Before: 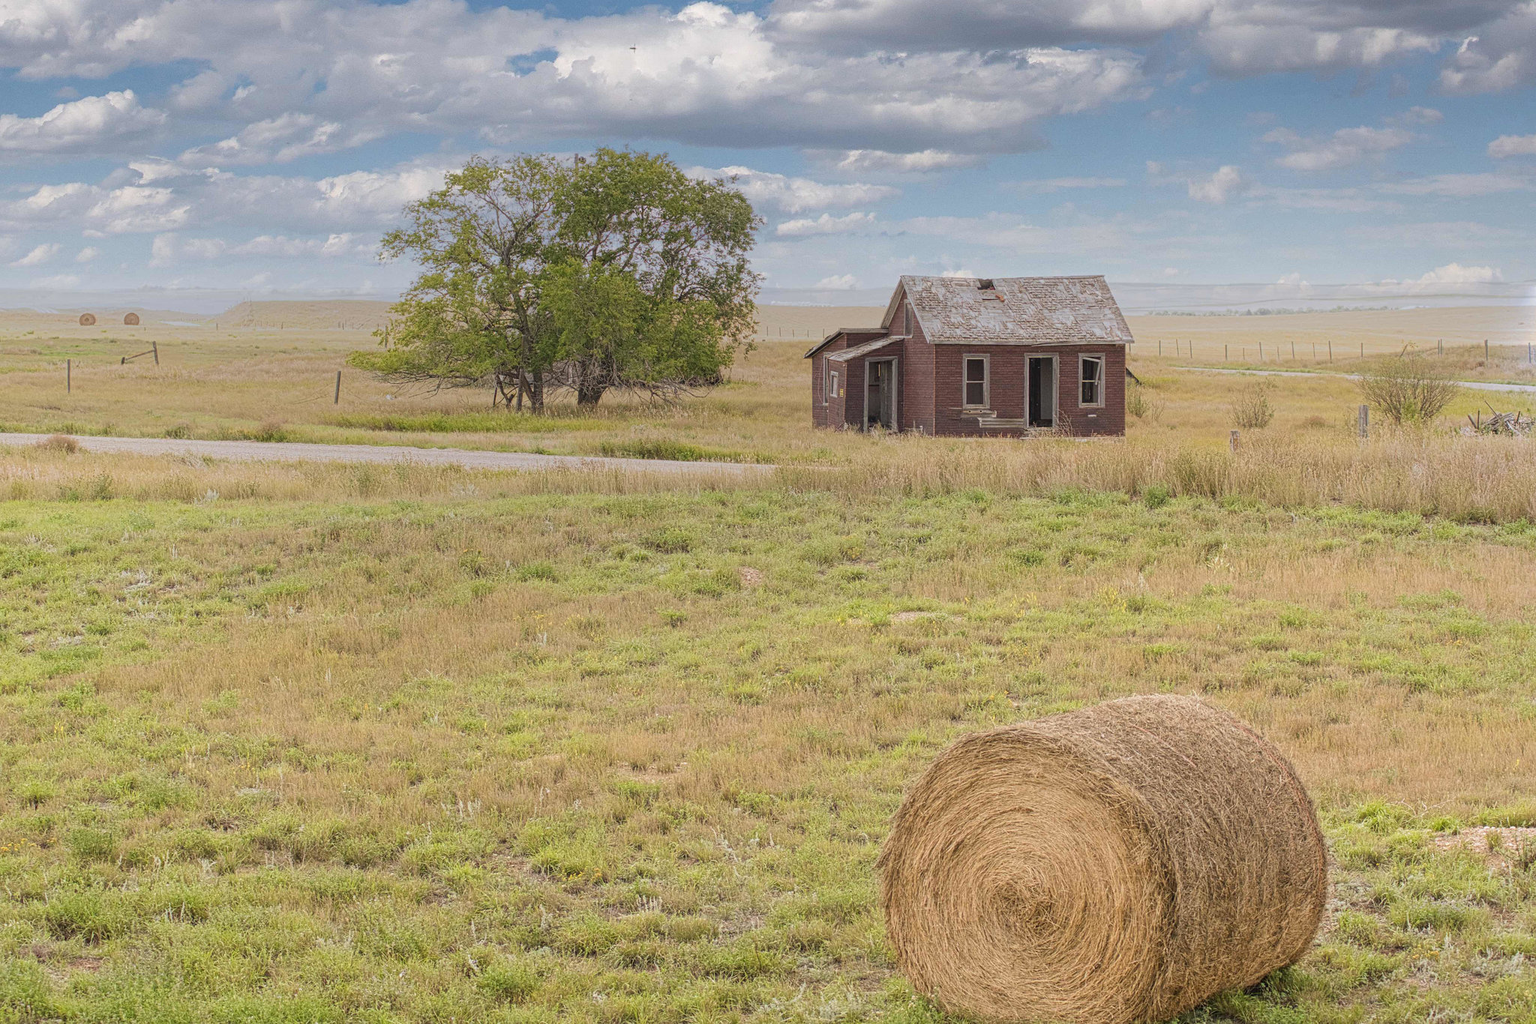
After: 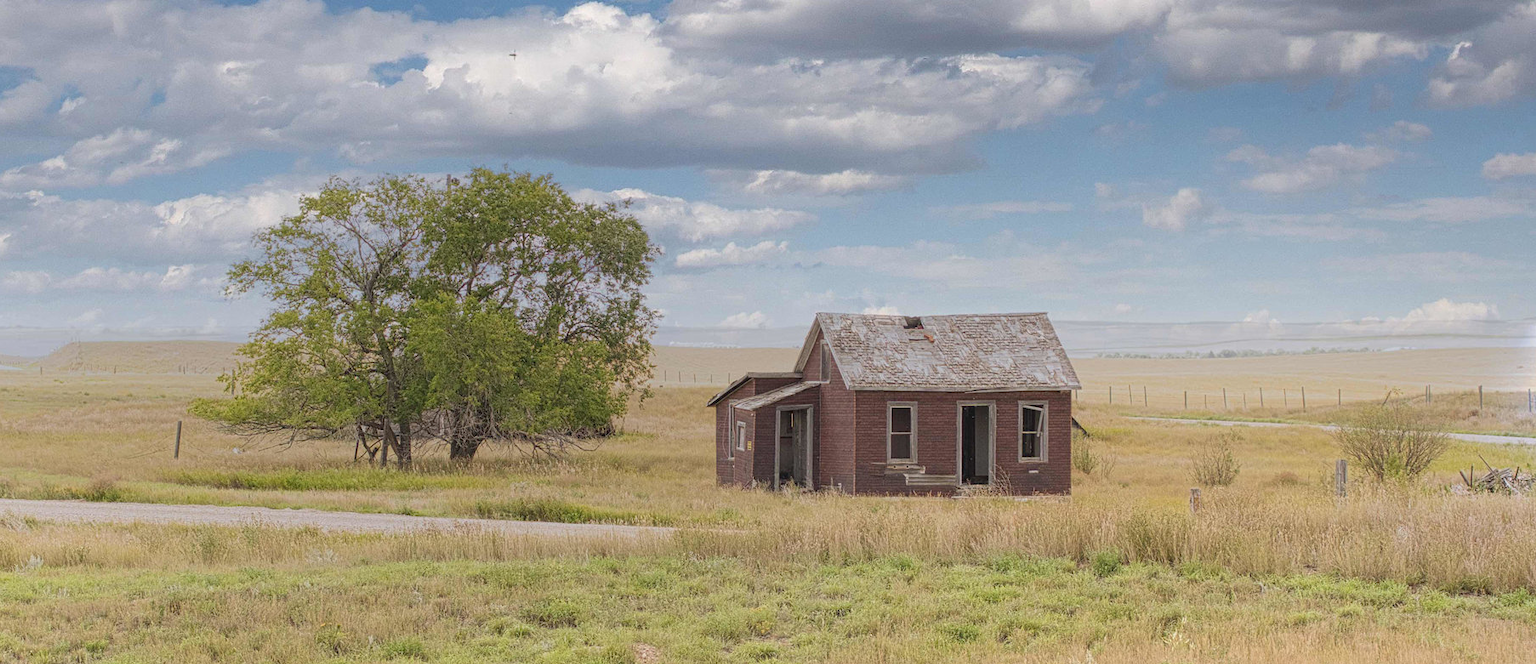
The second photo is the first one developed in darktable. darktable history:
crop and rotate: left 11.812%, bottom 42.776%
tone equalizer: on, module defaults
